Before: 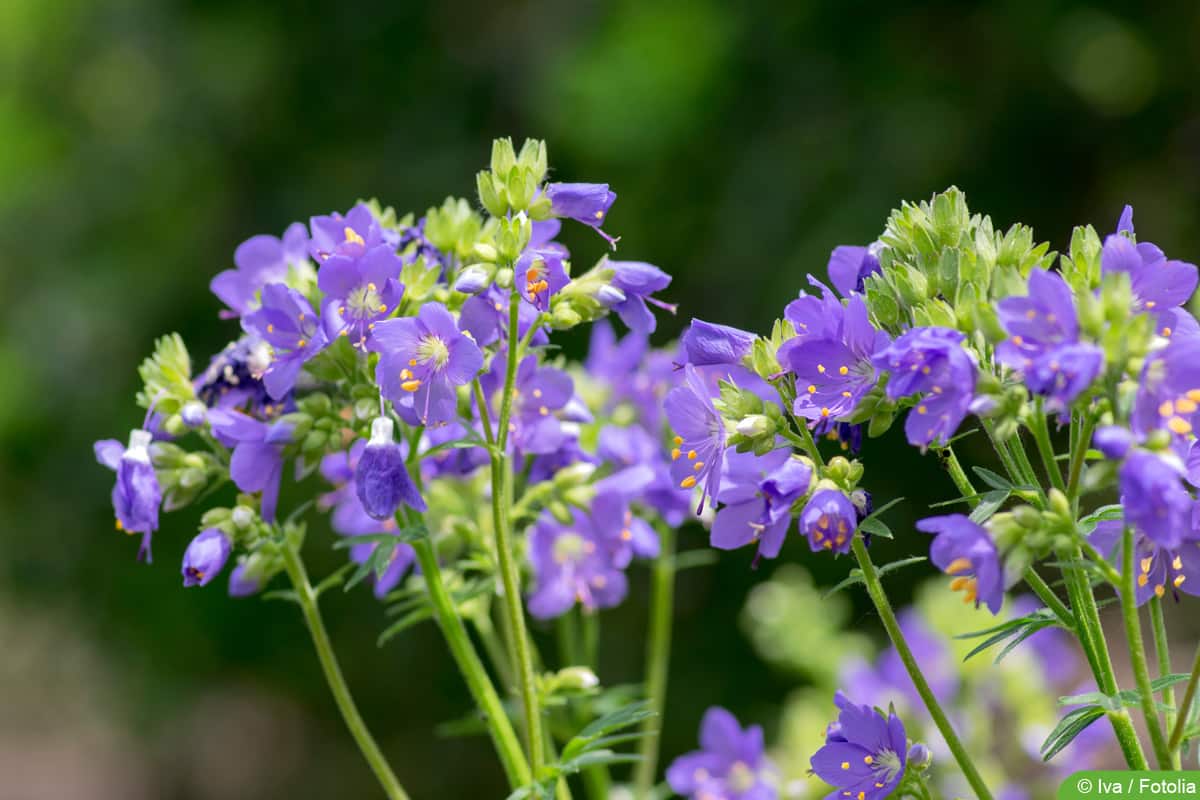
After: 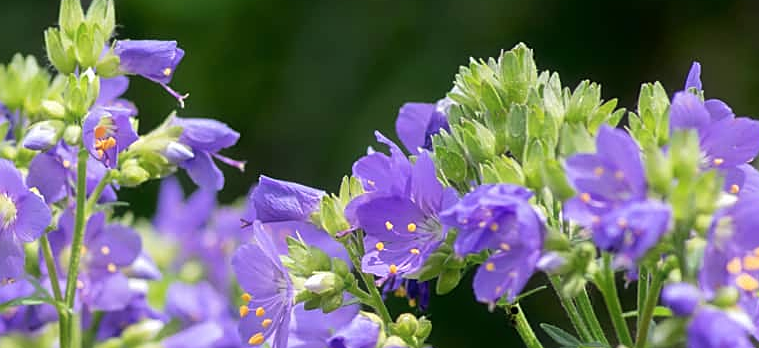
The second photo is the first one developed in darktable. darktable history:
base curve: curves: ch0 [(0, 0) (0.989, 0.992)], preserve colors none
crop: left 36.066%, top 17.982%, right 0.616%, bottom 38.399%
sharpen: on, module defaults
haze removal: strength -0.103, compatibility mode true, adaptive false
